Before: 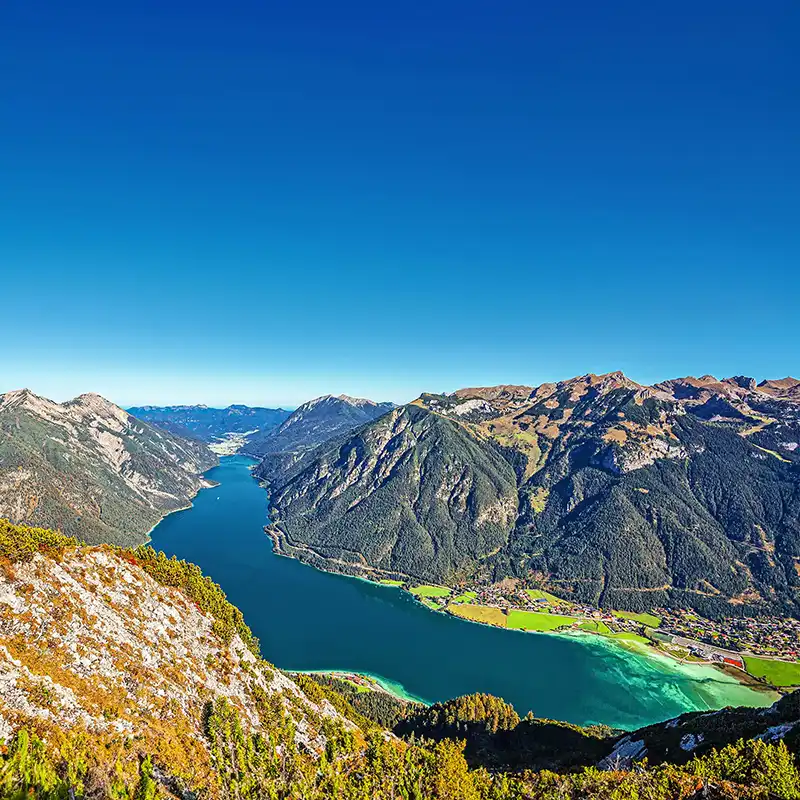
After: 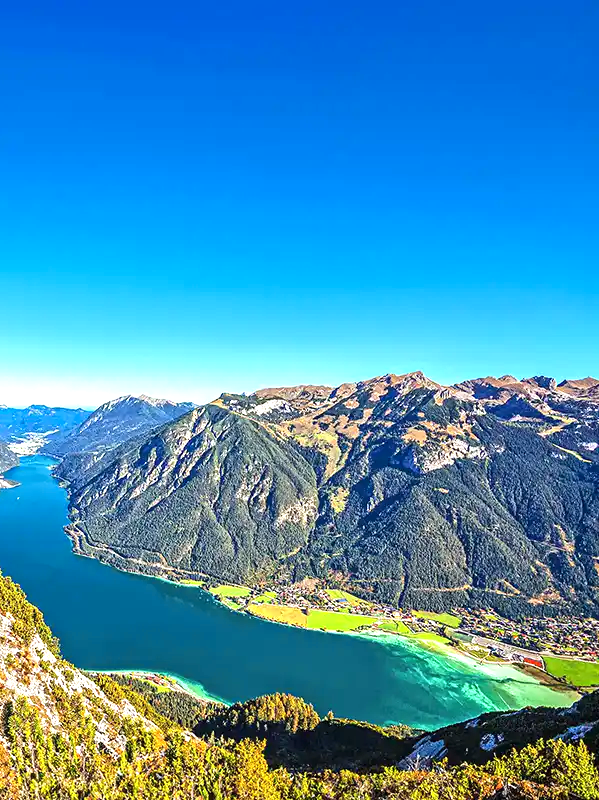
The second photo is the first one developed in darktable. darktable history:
crop and rotate: left 25%
color zones: curves: ch0 [(0.068, 0.464) (0.25, 0.5) (0.48, 0.508) (0.75, 0.536) (0.886, 0.476) (0.967, 0.456)]; ch1 [(0.066, 0.456) (0.25, 0.5) (0.616, 0.508) (0.746, 0.56) (0.934, 0.444)]
exposure: black level correction 0, exposure 0.702 EV, compensate exposure bias true, compensate highlight preservation false
